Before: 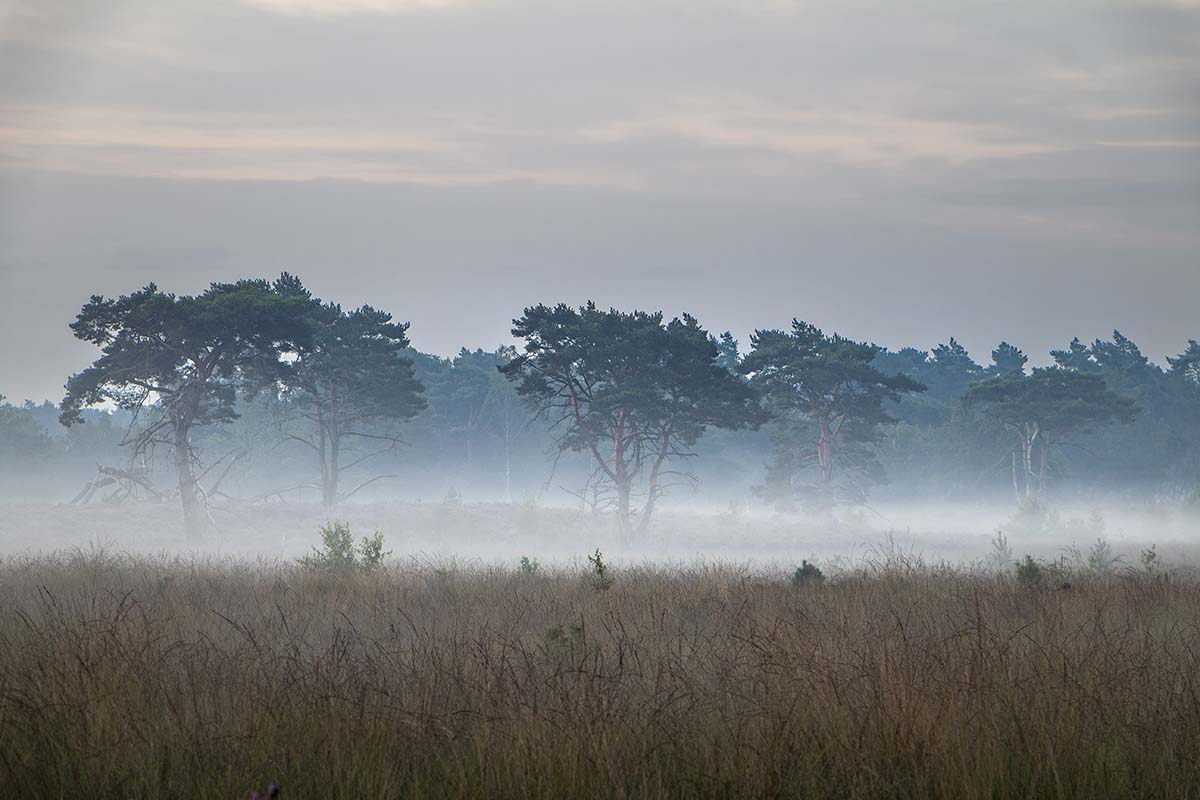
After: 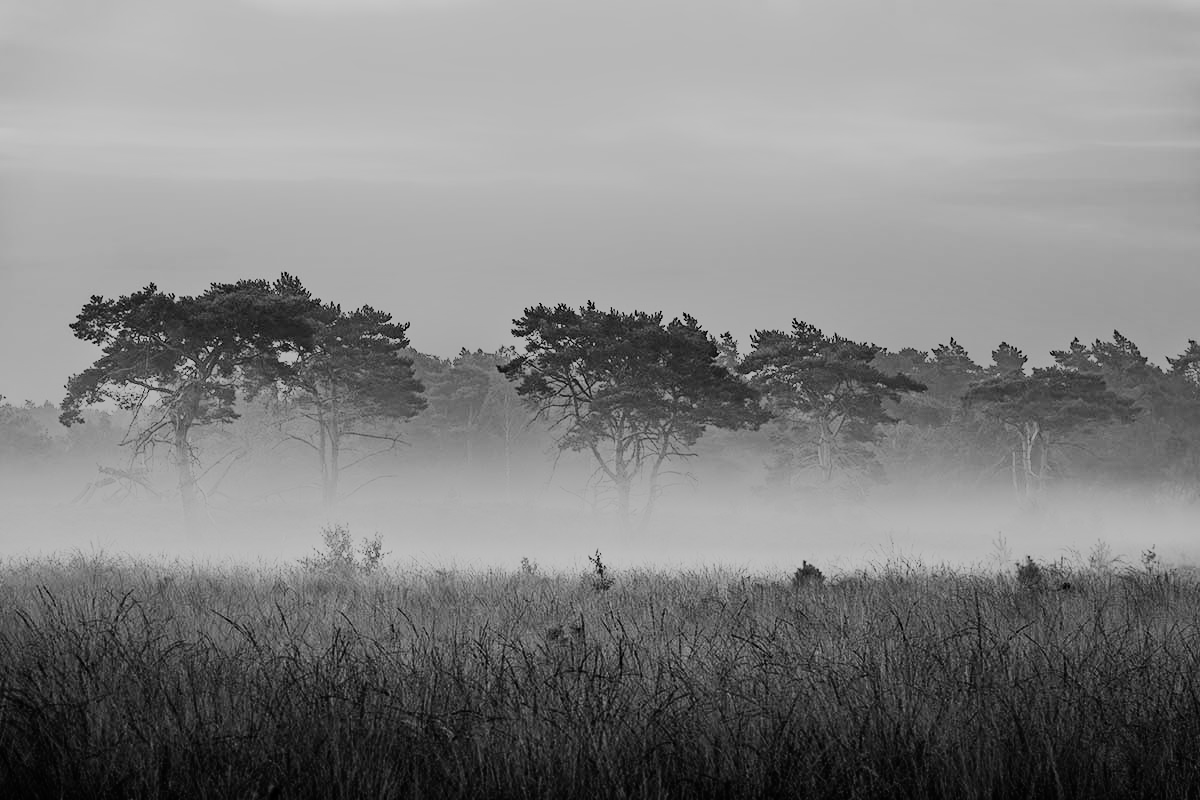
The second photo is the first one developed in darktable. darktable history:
monochrome: a 79.32, b 81.83, size 1.1
haze removal: compatibility mode true, adaptive false
rgb curve: curves: ch0 [(0, 0) (0.21, 0.15) (0.24, 0.21) (0.5, 0.75) (0.75, 0.96) (0.89, 0.99) (1, 1)]; ch1 [(0, 0.02) (0.21, 0.13) (0.25, 0.2) (0.5, 0.67) (0.75, 0.9) (0.89, 0.97) (1, 1)]; ch2 [(0, 0.02) (0.21, 0.13) (0.25, 0.2) (0.5, 0.67) (0.75, 0.9) (0.89, 0.97) (1, 1)], compensate middle gray true
rgb levels: mode RGB, independent channels, levels [[0, 0.5, 1], [0, 0.521, 1], [0, 0.536, 1]]
